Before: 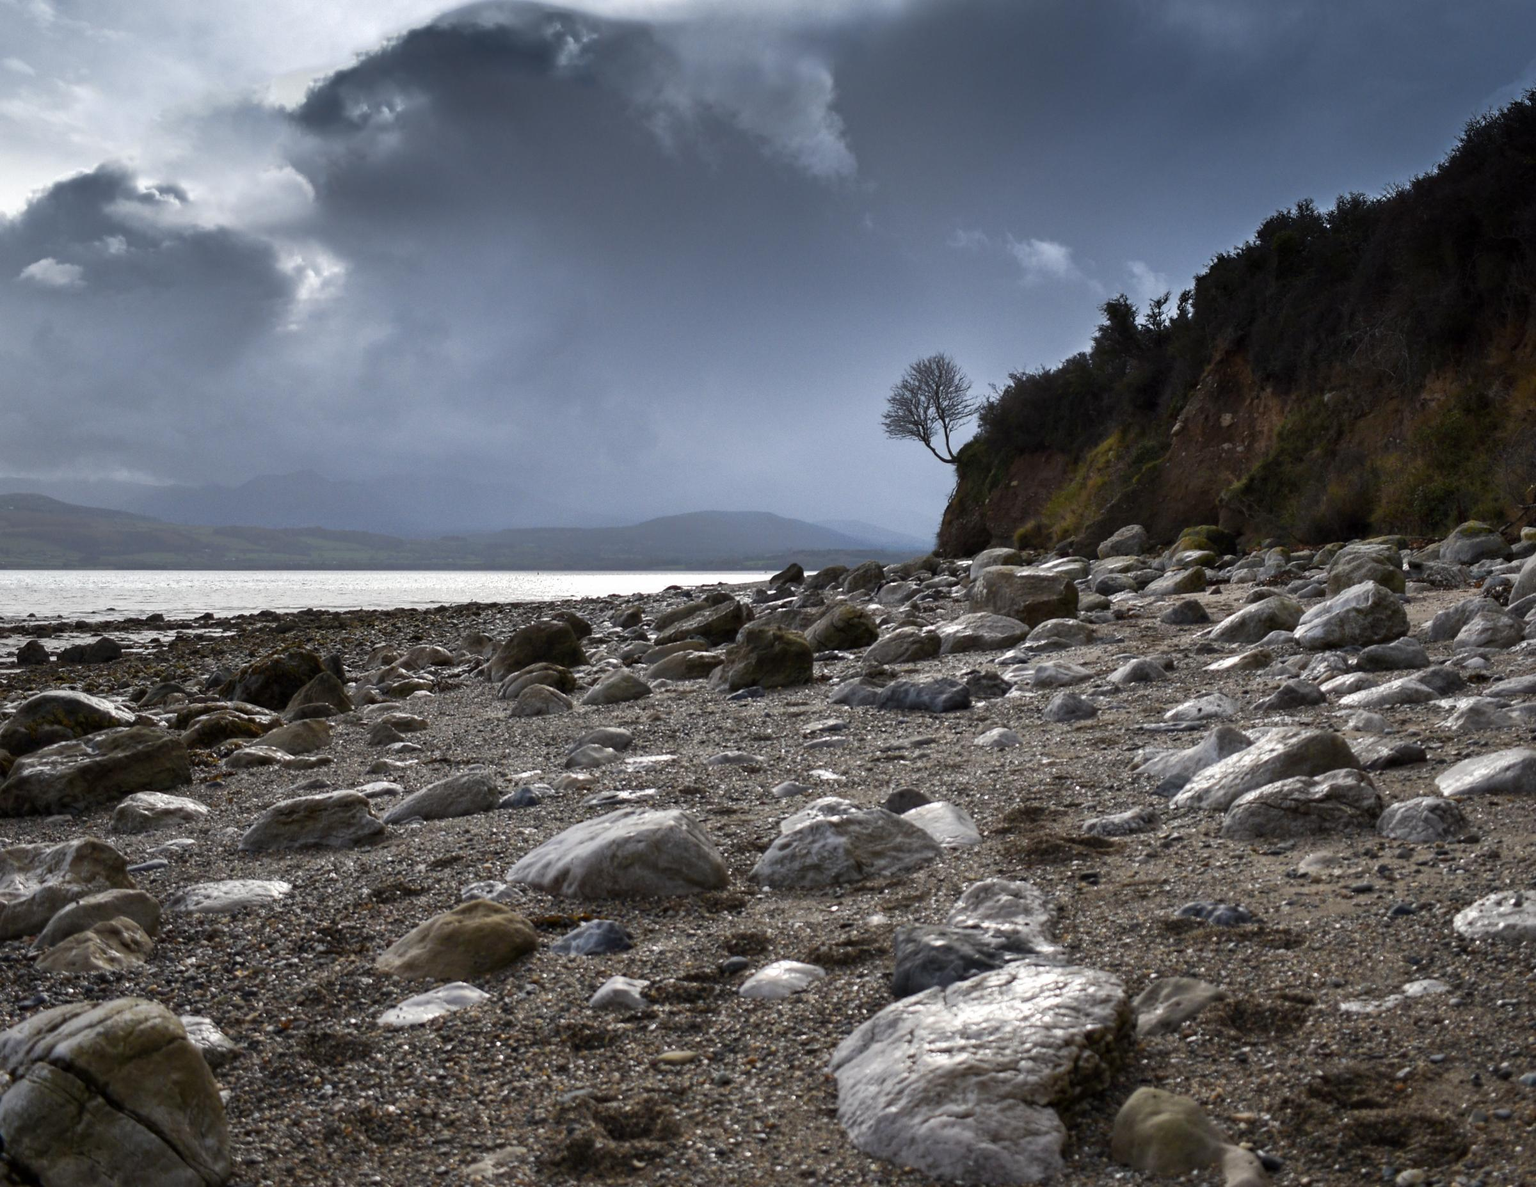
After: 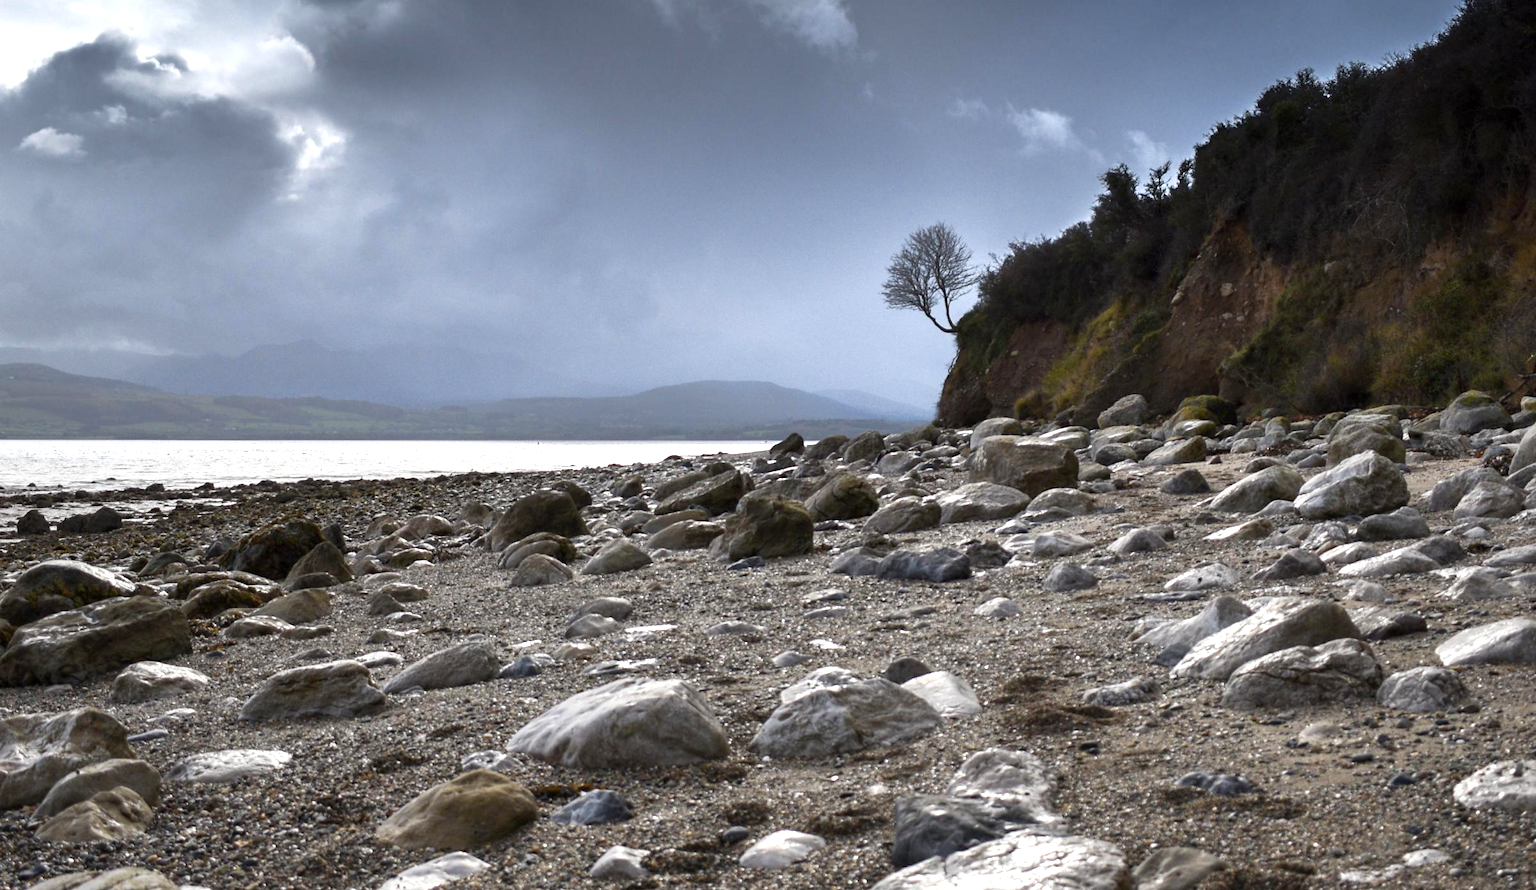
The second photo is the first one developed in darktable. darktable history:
exposure: exposure 0.573 EV, compensate highlight preservation false
crop: top 11.043%, bottom 13.923%
